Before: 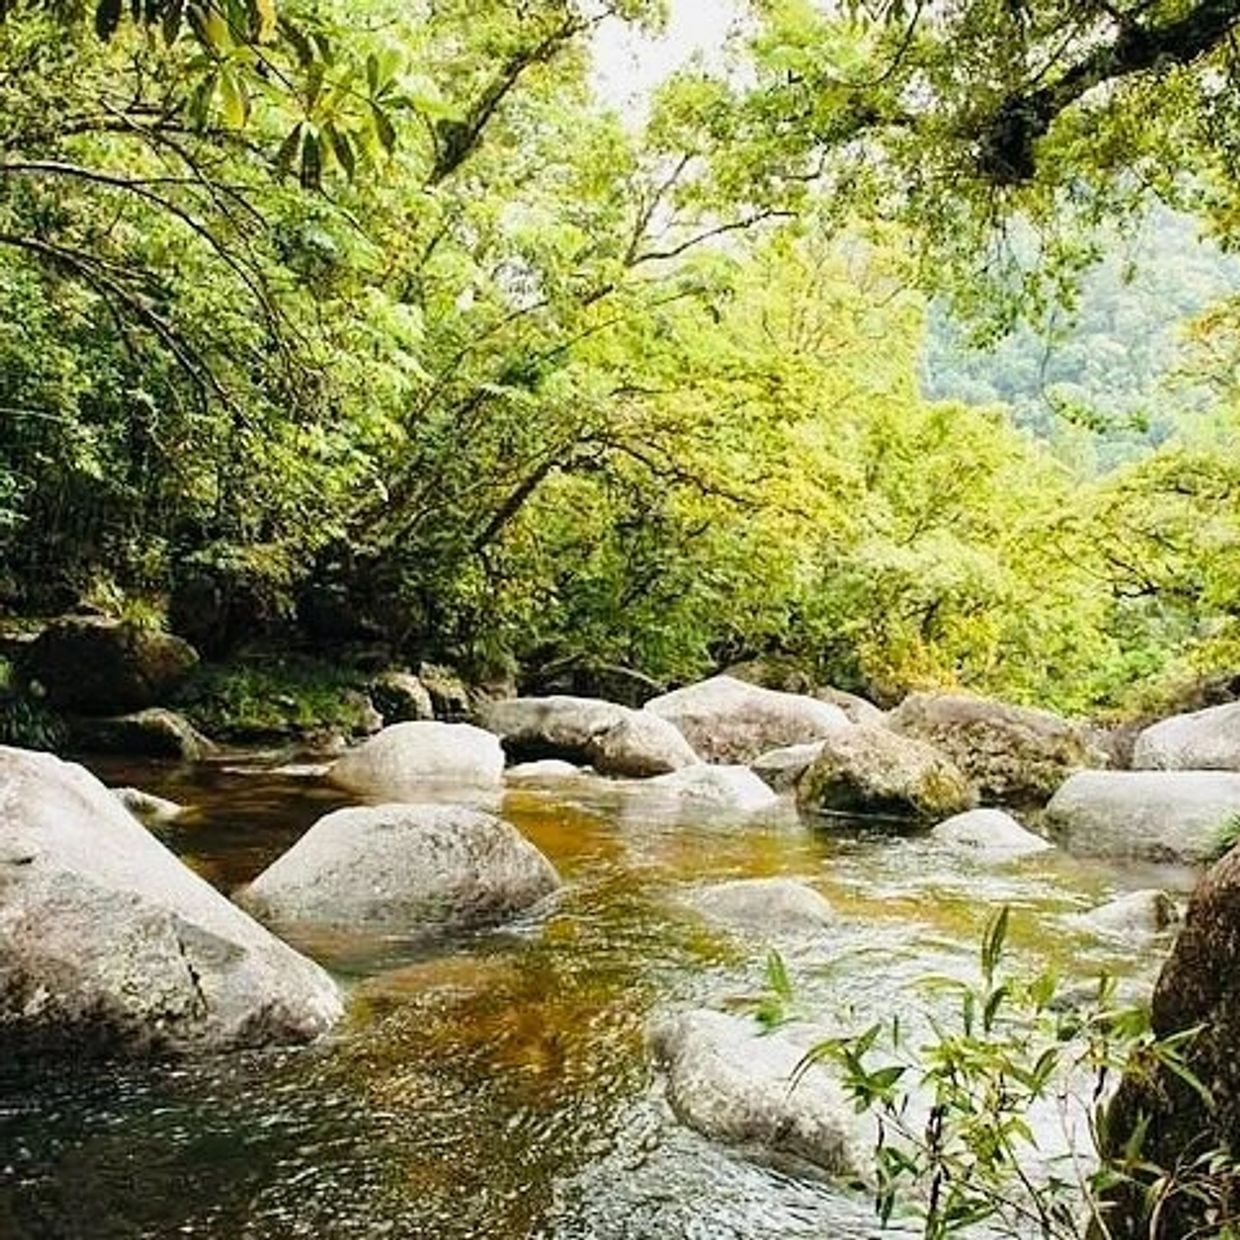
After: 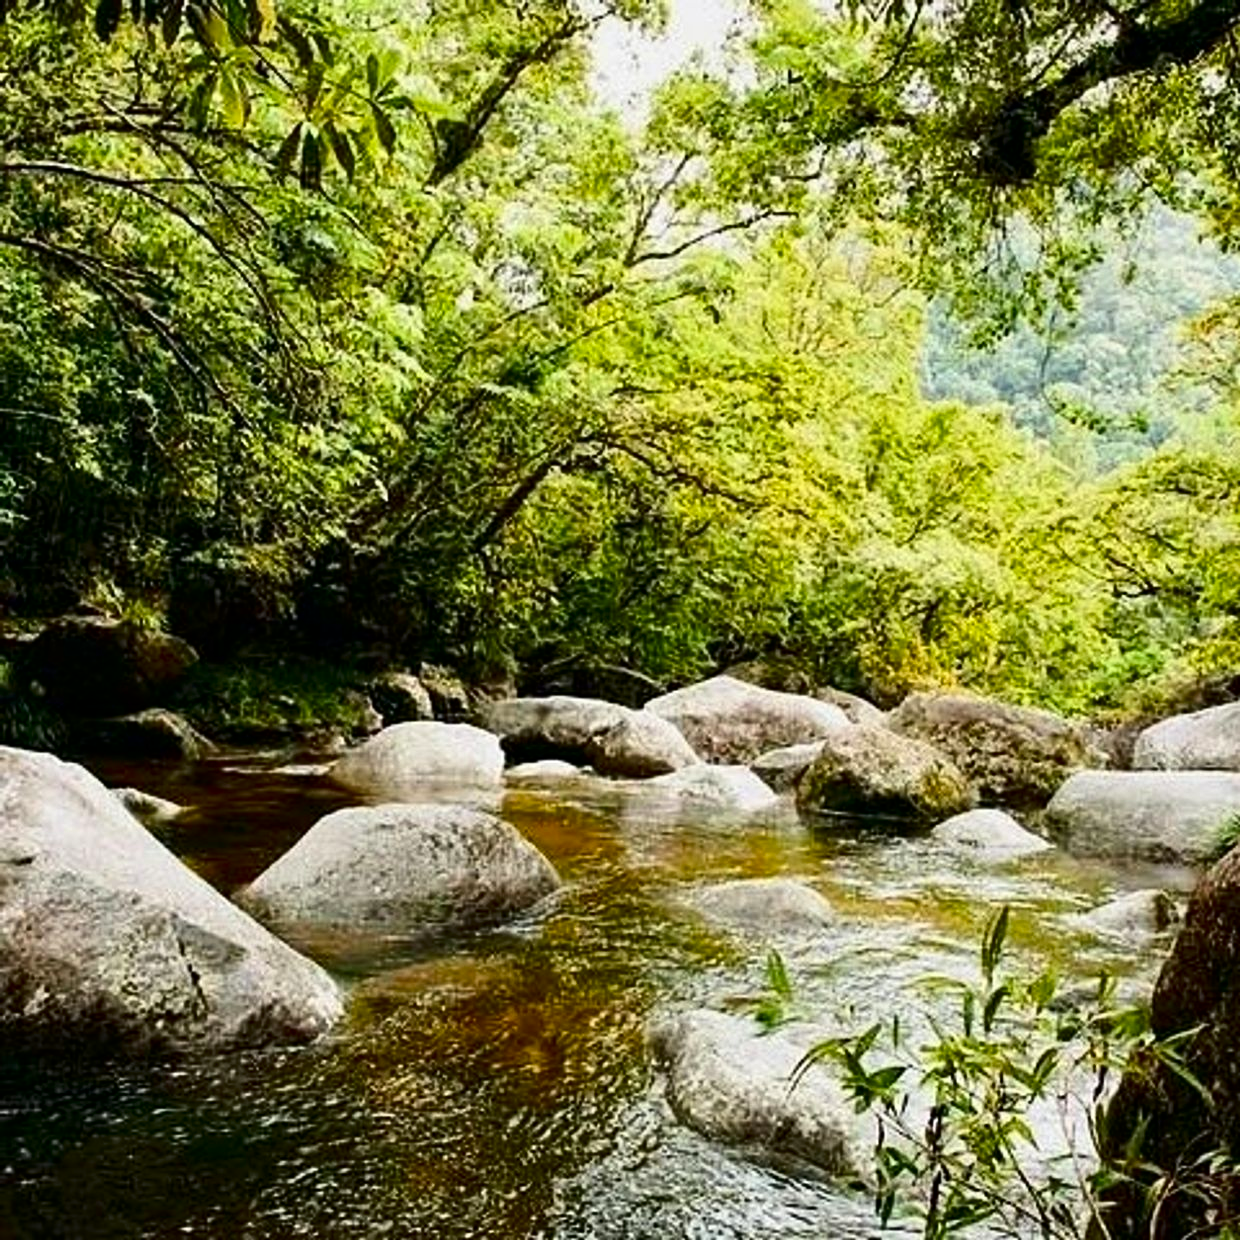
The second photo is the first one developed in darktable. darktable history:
contrast brightness saturation: contrast 0.126, brightness -0.239, saturation 0.149
